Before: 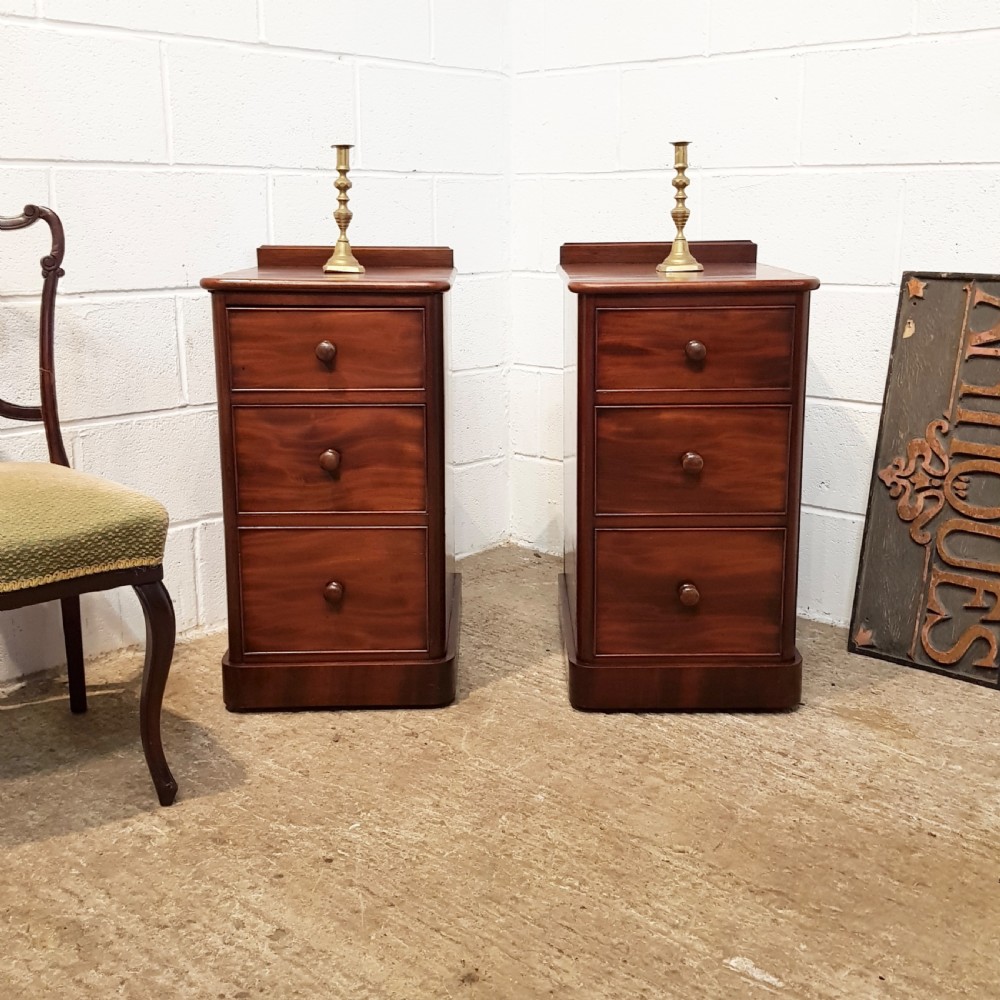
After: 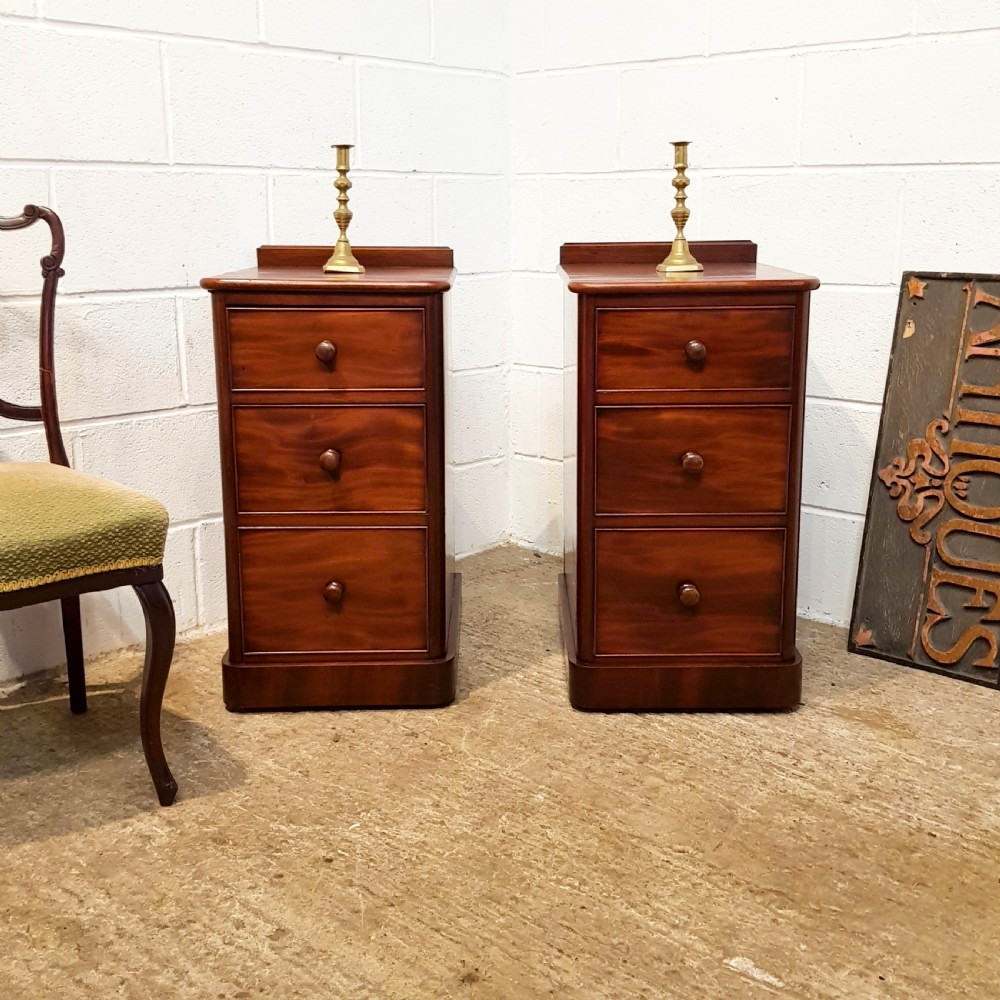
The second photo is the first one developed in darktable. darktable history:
local contrast: mode bilateral grid, contrast 20, coarseness 50, detail 120%, midtone range 0.2
color balance rgb: linear chroma grading › global chroma 6.48%, perceptual saturation grading › global saturation 12.96%, global vibrance 6.02%
